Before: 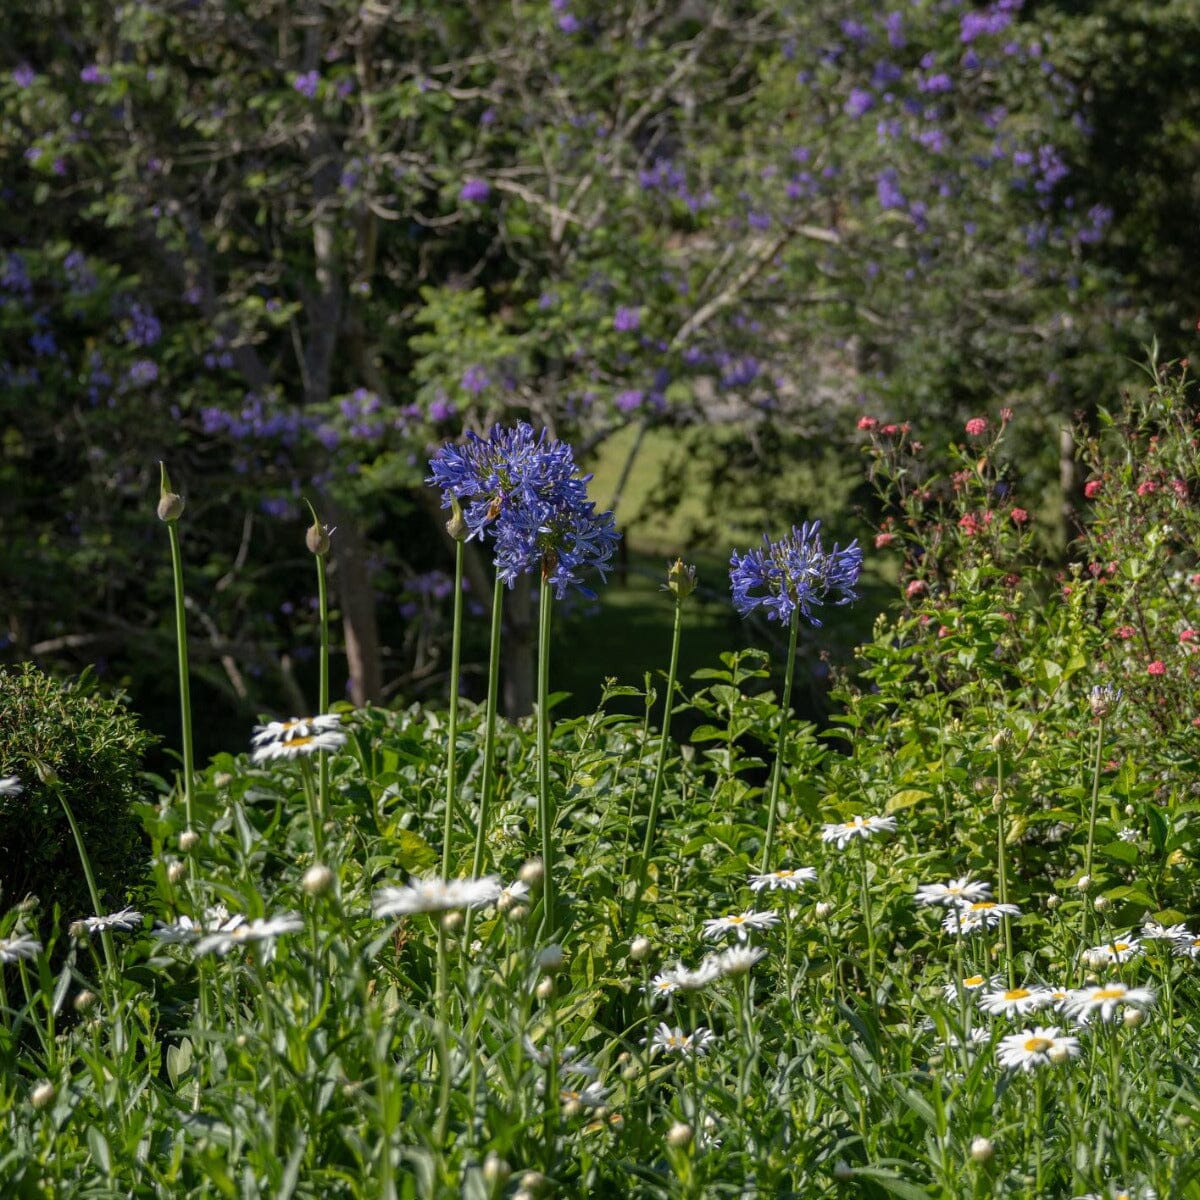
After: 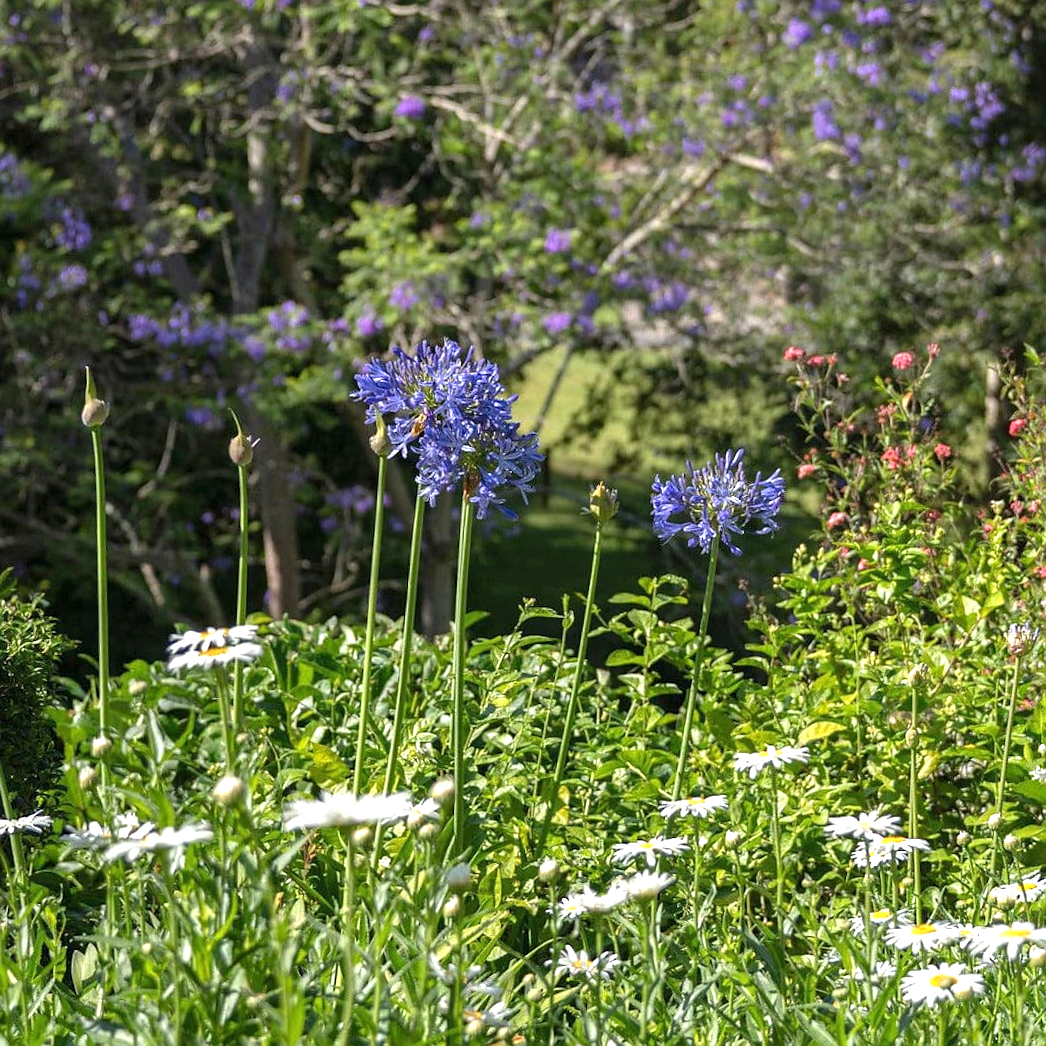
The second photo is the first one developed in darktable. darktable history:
exposure: black level correction 0, exposure 1 EV, compensate exposure bias true, compensate highlight preservation false
crop and rotate: angle -3.27°, left 5.211%, top 5.211%, right 4.607%, bottom 4.607%
sharpen: radius 0.969, amount 0.604
rotate and perspective: rotation -1.24°, automatic cropping off
